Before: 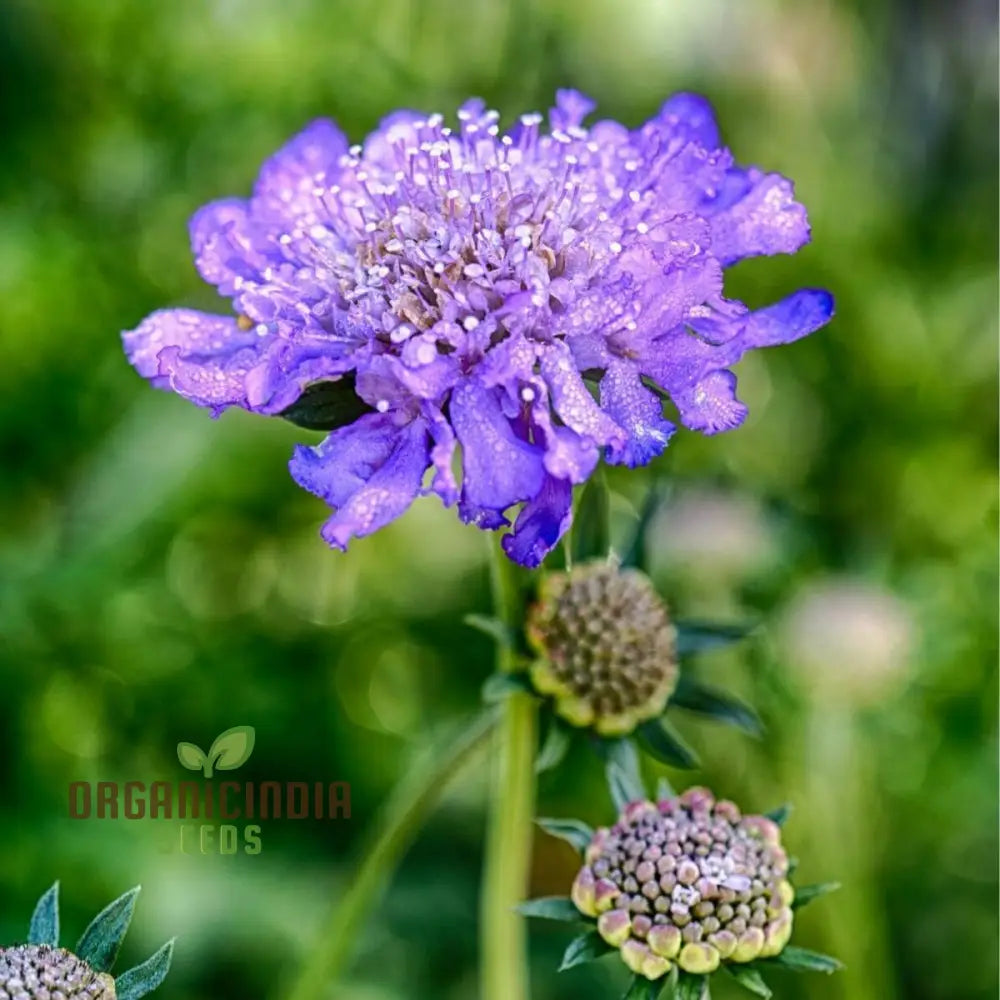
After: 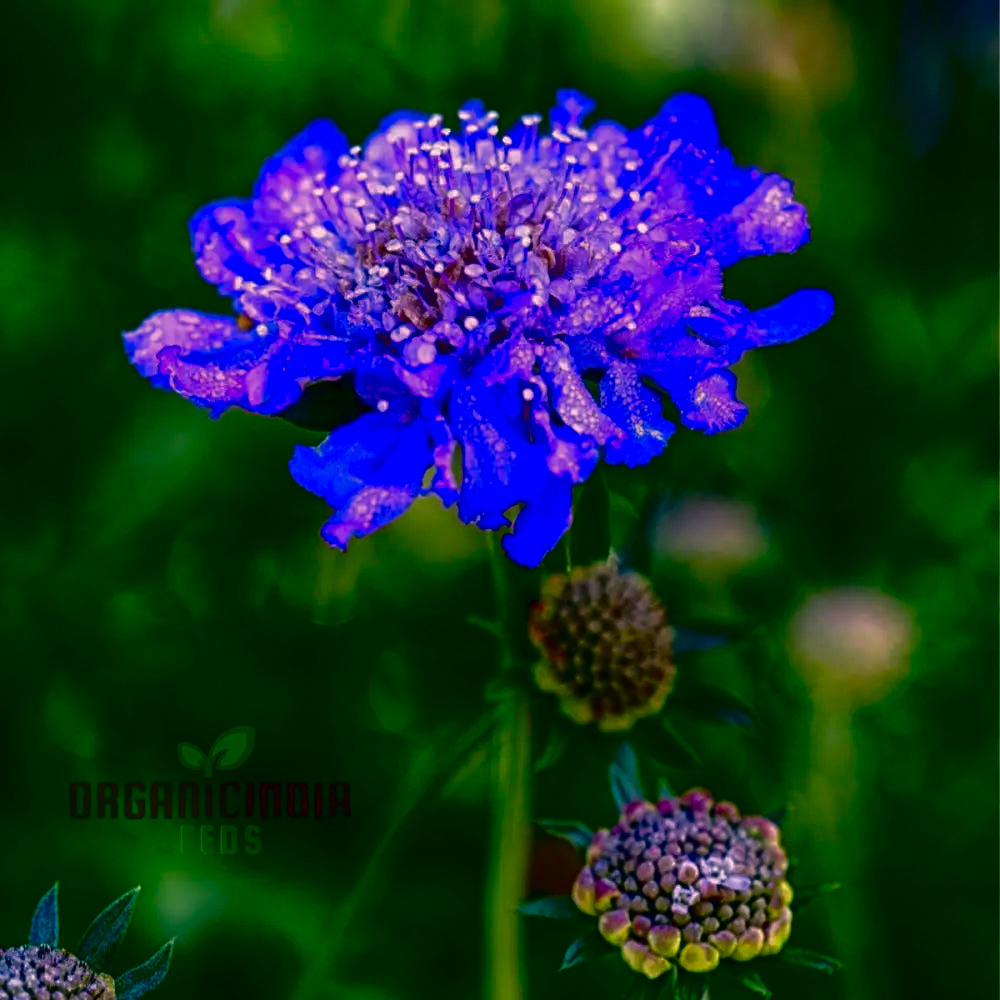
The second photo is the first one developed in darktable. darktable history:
contrast brightness saturation: brightness -1, saturation 1
color correction: highlights a* 14.46, highlights b* 5.85, shadows a* -5.53, shadows b* -15.24, saturation 0.85
base curve: curves: ch0 [(0, 0) (0.262, 0.32) (0.722, 0.705) (1, 1)]
